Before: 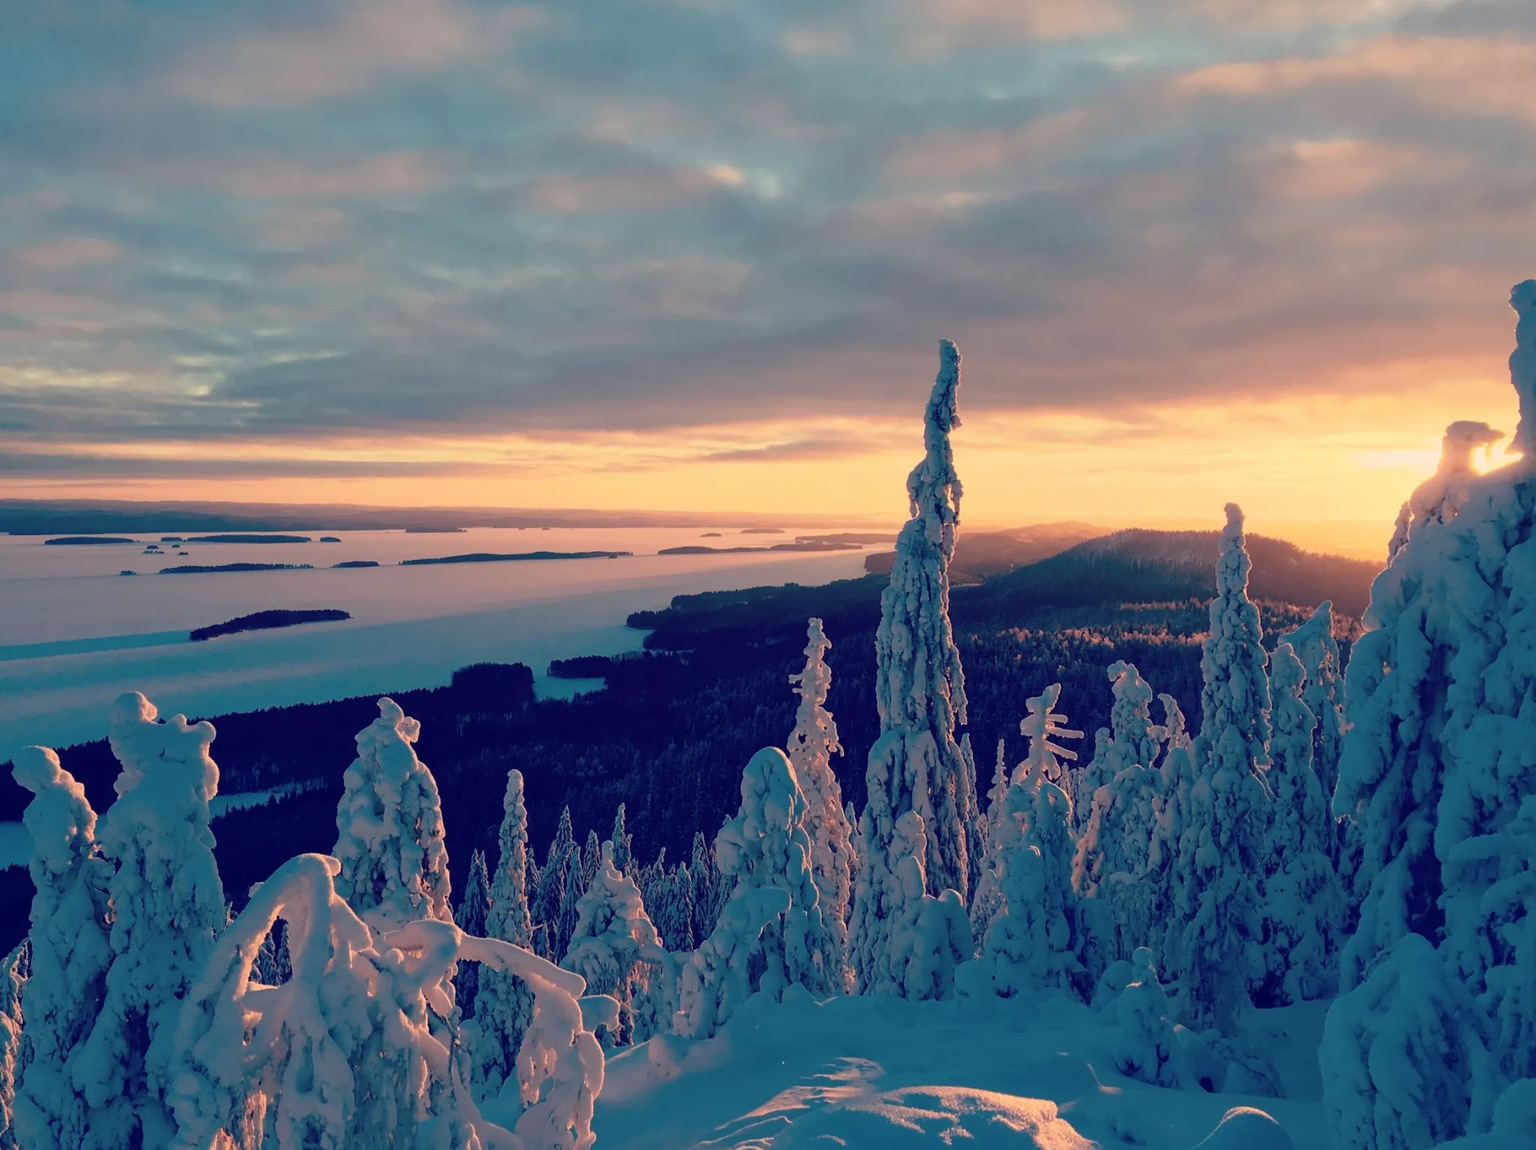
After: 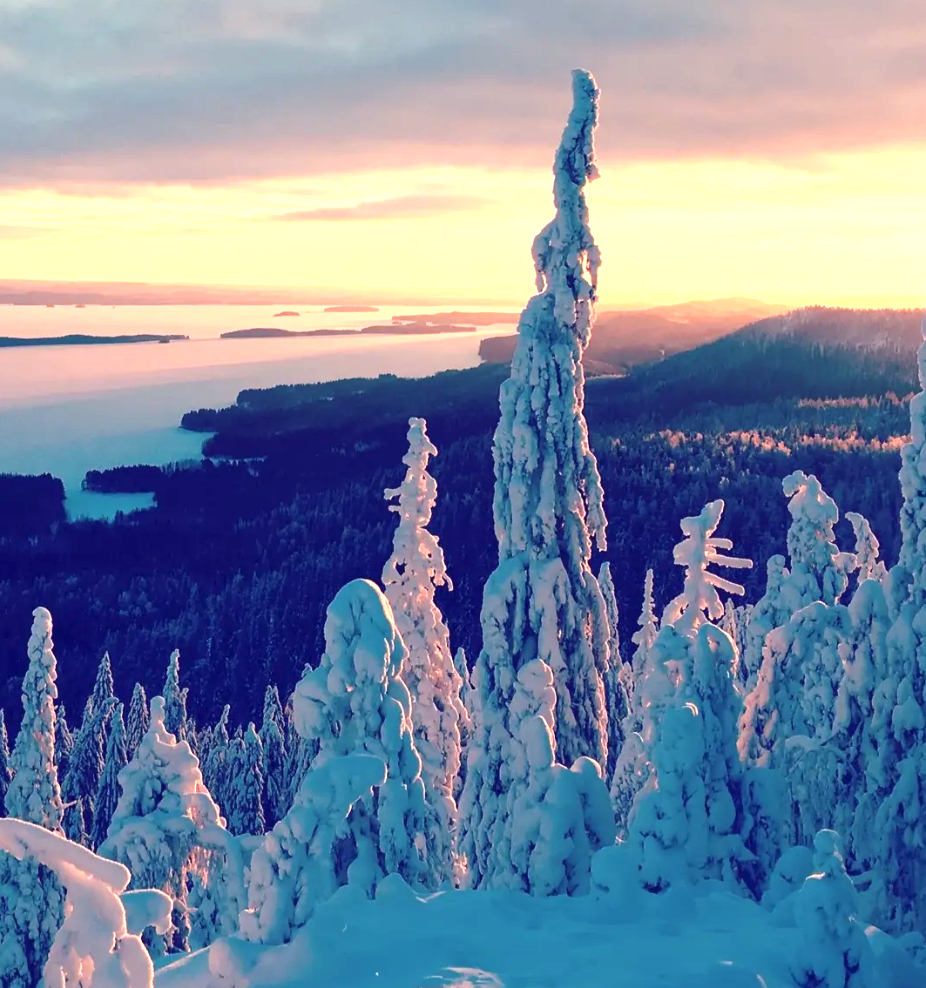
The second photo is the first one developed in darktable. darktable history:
exposure: black level correction 0, exposure 1.097 EV, compensate highlight preservation false
crop: left 31.392%, top 24.755%, right 20.358%, bottom 6.525%
